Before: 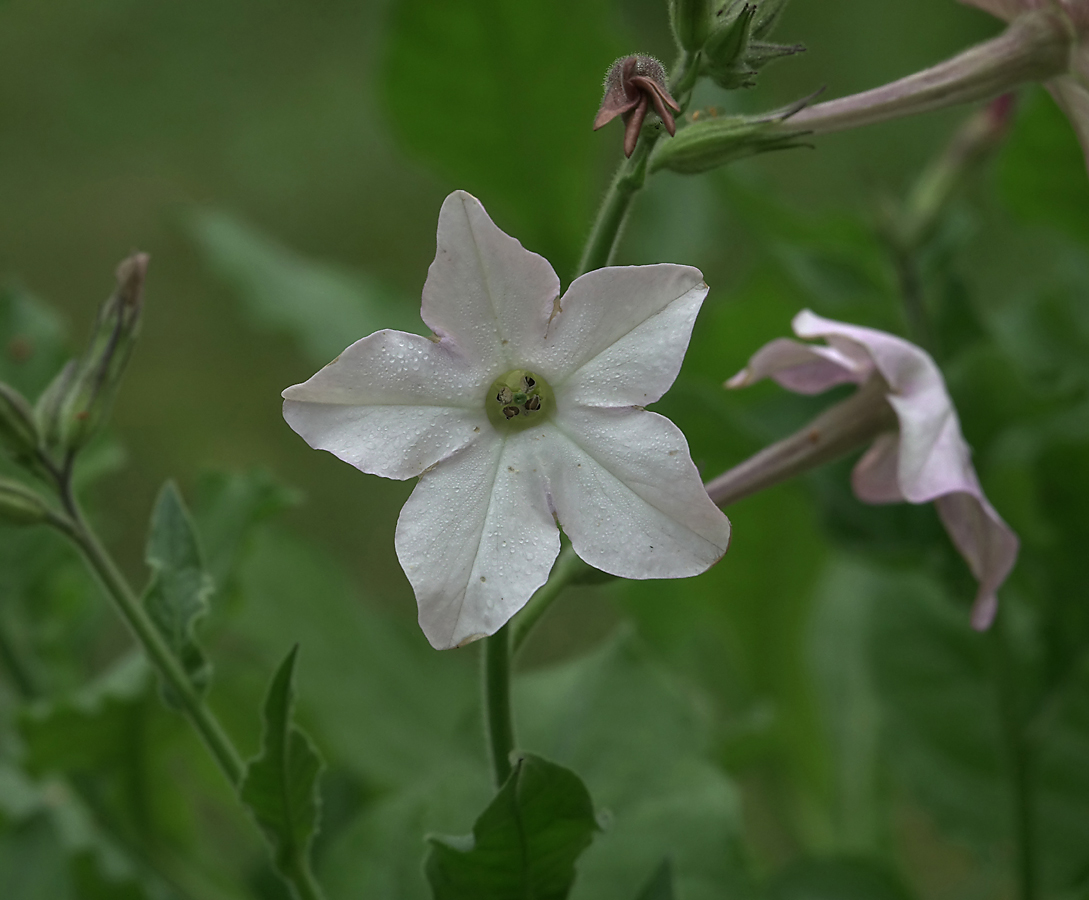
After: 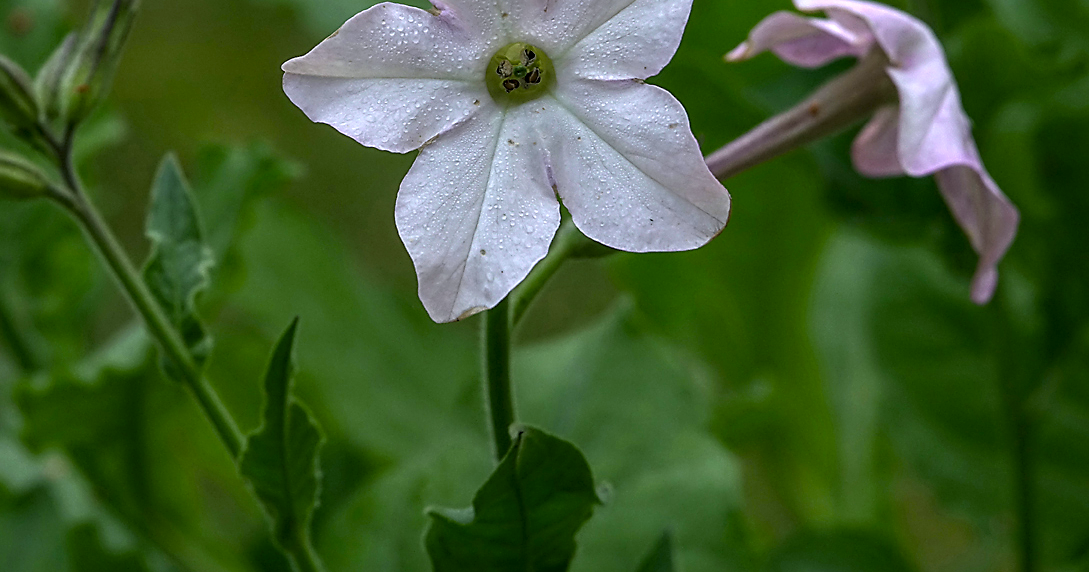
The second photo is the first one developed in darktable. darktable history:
sharpen: on, module defaults
crop and rotate: top 36.435%
color balance rgb: linear chroma grading › global chroma 15%, perceptual saturation grading › global saturation 30%
white balance: red 1.004, blue 1.096
local contrast: detail 150%
